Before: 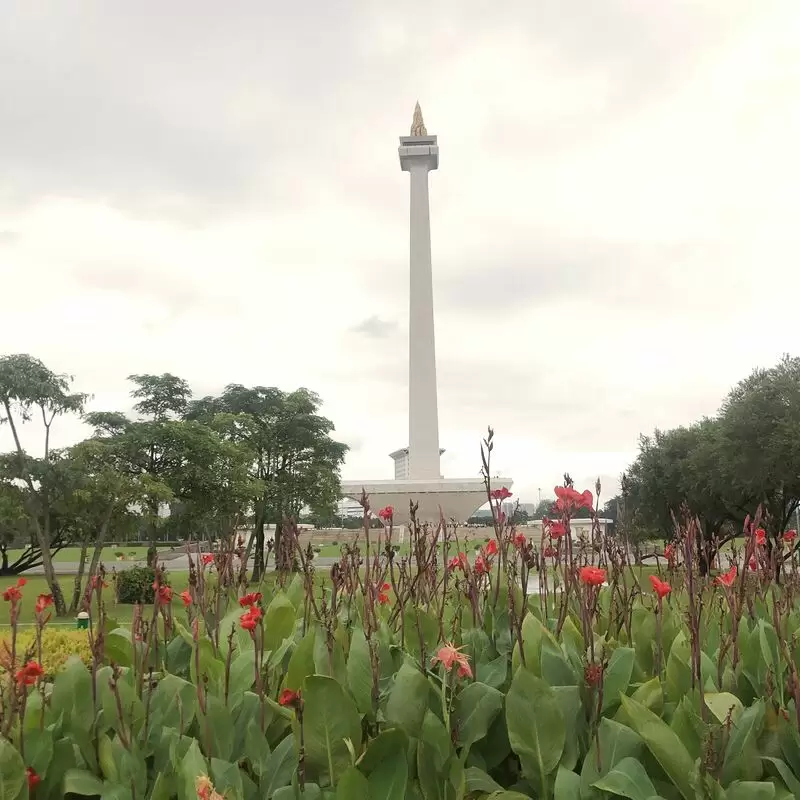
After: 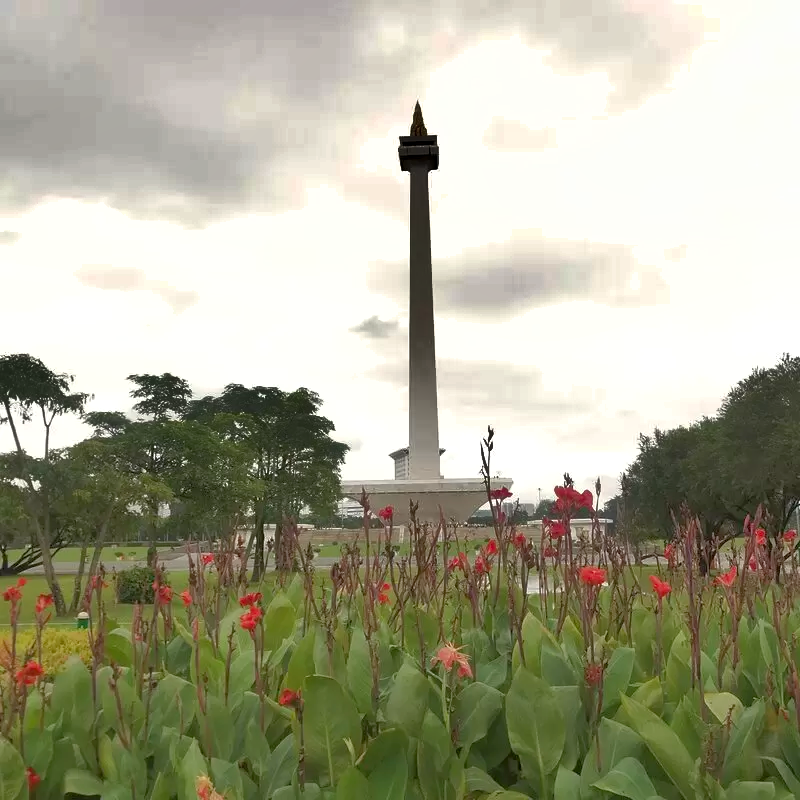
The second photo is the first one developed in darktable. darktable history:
shadows and highlights: shadows 78.91, white point adjustment -8.98, highlights -61.25, highlights color adjustment 46.27%, soften with gaussian
tone equalizer: -8 EV 0.246 EV, -7 EV 0.387 EV, -6 EV 0.453 EV, -5 EV 0.239 EV, -3 EV -0.249 EV, -2 EV -0.433 EV, -1 EV -0.413 EV, +0 EV -0.228 EV, edges refinement/feathering 500, mask exposure compensation -1.57 EV, preserve details no
exposure: exposure 0.644 EV, compensate highlight preservation false
